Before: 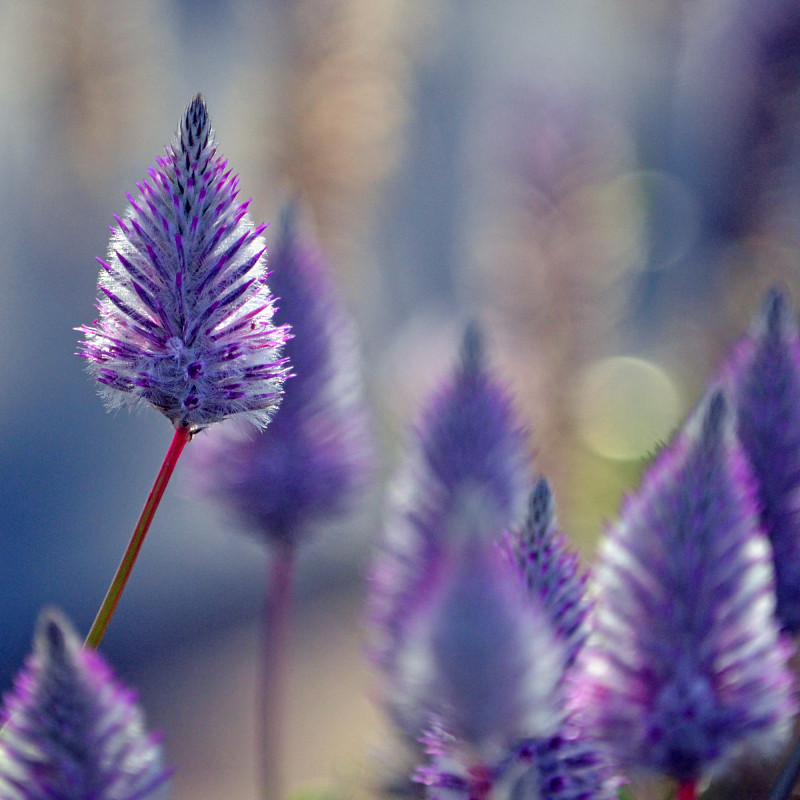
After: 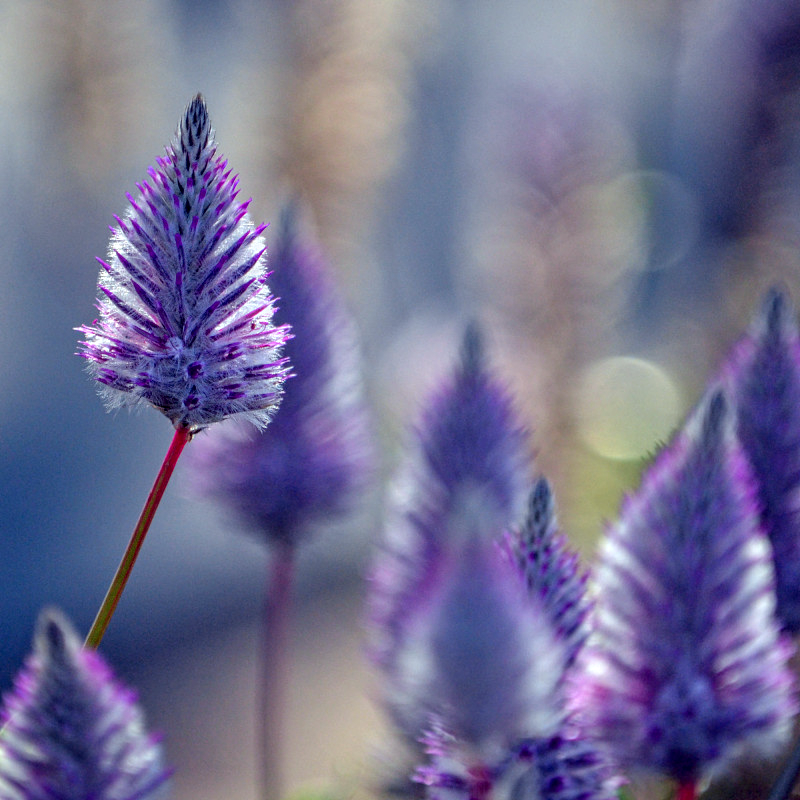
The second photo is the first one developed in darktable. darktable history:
white balance: red 0.974, blue 1.044
local contrast: highlights 25%, detail 130%
